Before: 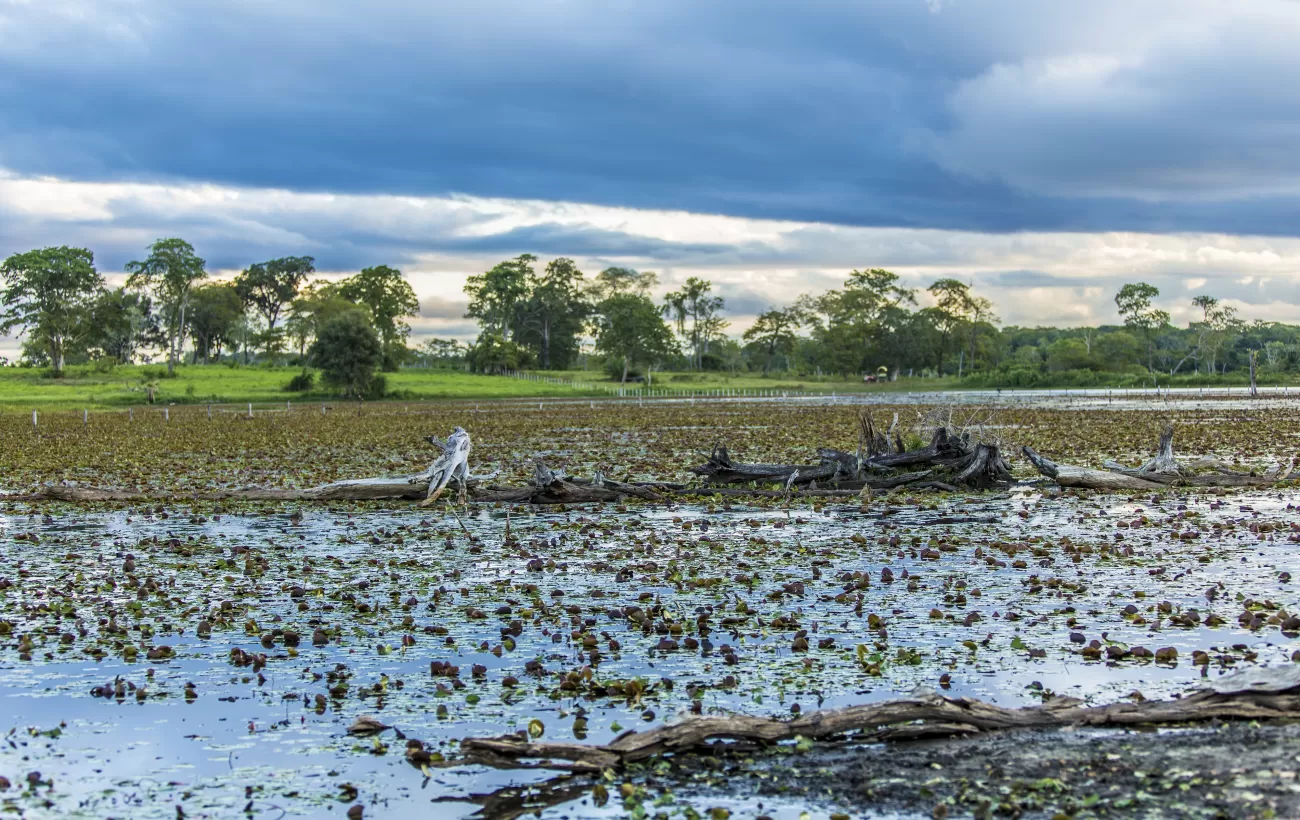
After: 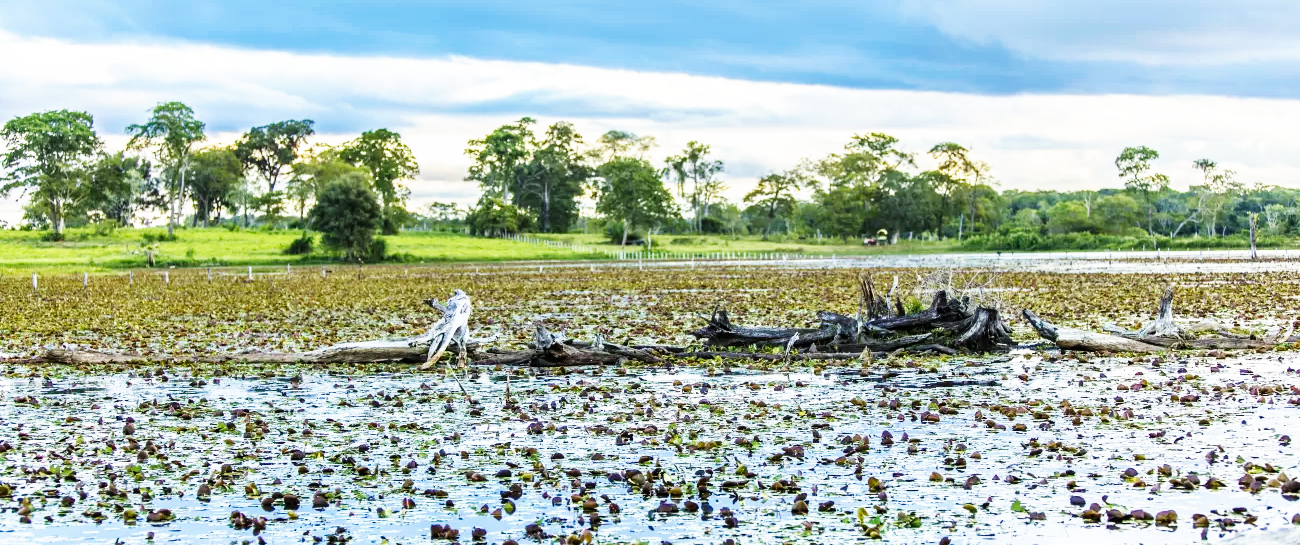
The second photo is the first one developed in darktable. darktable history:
base curve: curves: ch0 [(0, 0) (0.007, 0.004) (0.027, 0.03) (0.046, 0.07) (0.207, 0.54) (0.442, 0.872) (0.673, 0.972) (1, 1)], preserve colors none
crop: top 16.757%, bottom 16.682%
